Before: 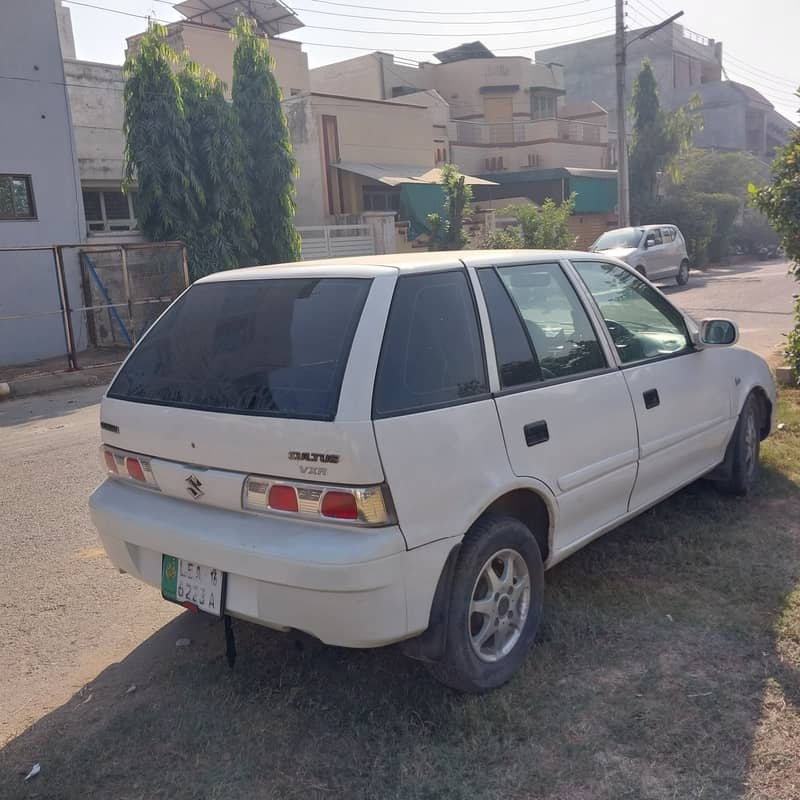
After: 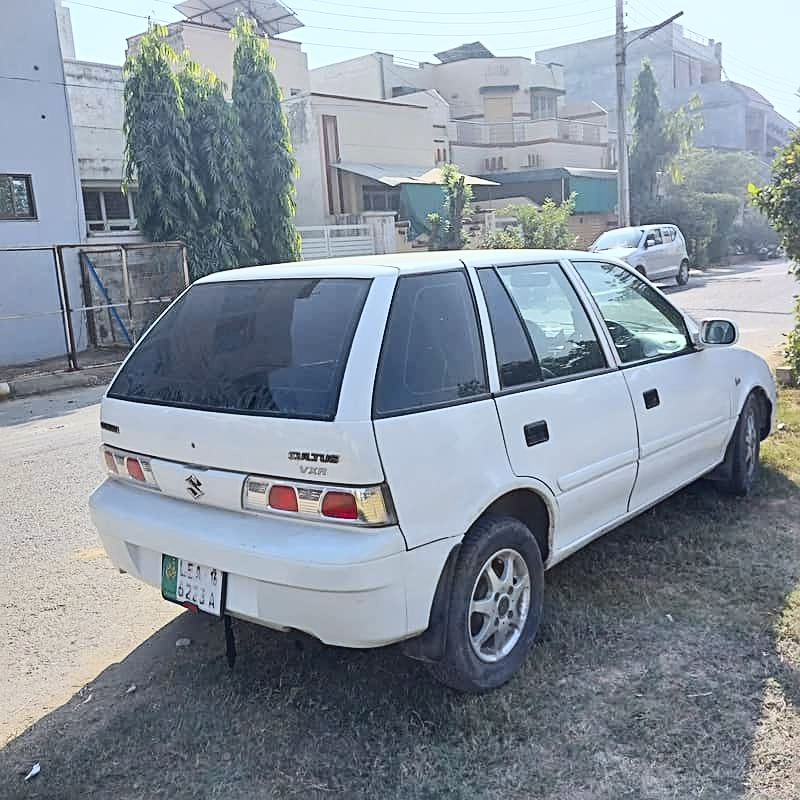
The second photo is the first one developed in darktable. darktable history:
sharpen: radius 2.584, amount 0.688
tone curve: curves: ch0 [(0, 0.029) (0.071, 0.087) (0.223, 0.265) (0.447, 0.605) (0.654, 0.823) (0.861, 0.943) (1, 0.981)]; ch1 [(0, 0) (0.353, 0.344) (0.447, 0.449) (0.502, 0.501) (0.547, 0.54) (0.57, 0.582) (0.608, 0.608) (0.618, 0.631) (0.657, 0.699) (1, 1)]; ch2 [(0, 0) (0.34, 0.314) (0.456, 0.456) (0.5, 0.503) (0.528, 0.54) (0.557, 0.577) (0.589, 0.626) (1, 1)], color space Lab, independent channels, preserve colors none
color calibration: illuminant Planckian (black body), x 0.368, y 0.361, temperature 4275.92 K
